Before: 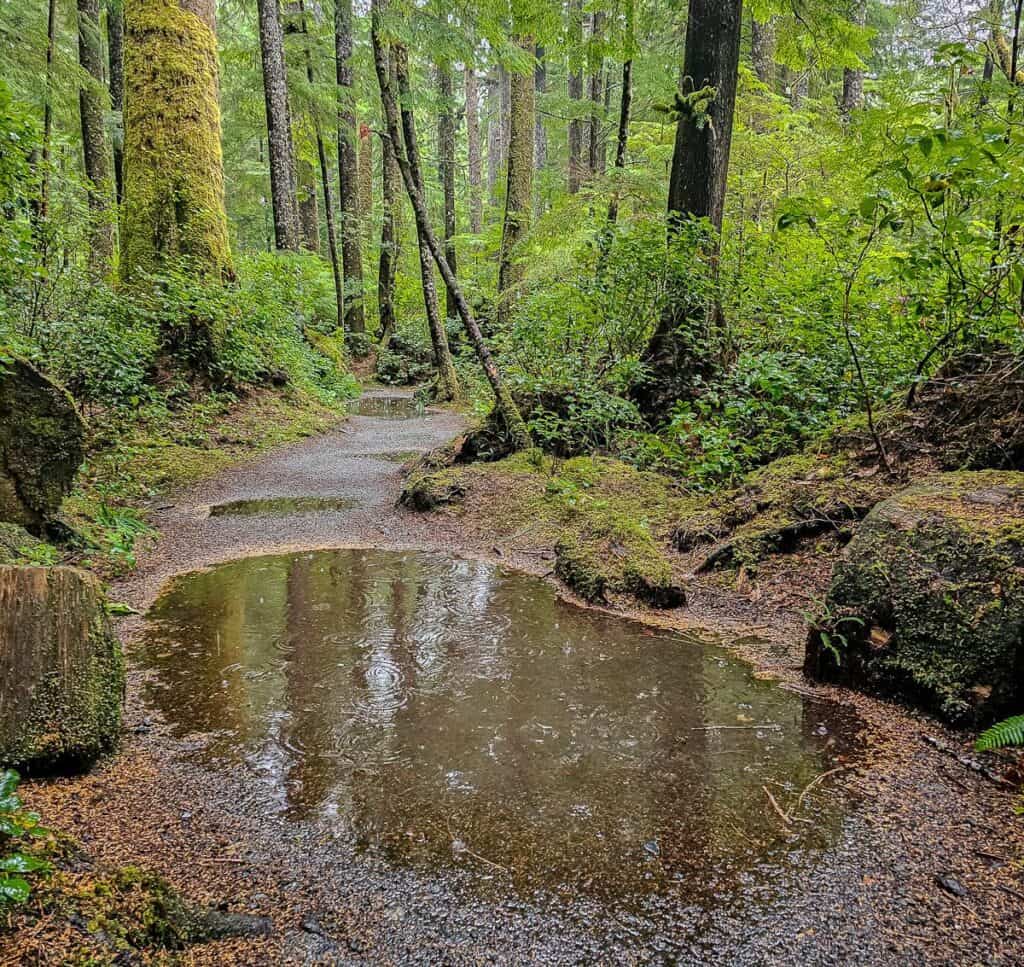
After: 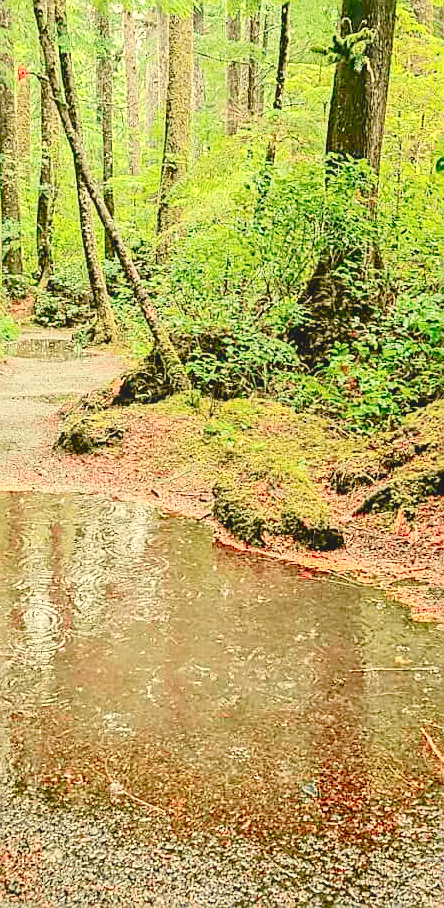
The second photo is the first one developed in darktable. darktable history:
levels: levels [0.008, 0.318, 0.836]
tone curve: curves: ch0 [(0.003, 0) (0.066, 0.031) (0.163, 0.112) (0.264, 0.238) (0.395, 0.408) (0.517, 0.56) (0.684, 0.734) (0.791, 0.814) (1, 1)]; ch1 [(0, 0) (0.164, 0.115) (0.337, 0.332) (0.39, 0.398) (0.464, 0.461) (0.501, 0.5) (0.507, 0.5) (0.534, 0.532) (0.577, 0.59) (0.652, 0.681) (0.733, 0.749) (0.811, 0.796) (1, 1)]; ch2 [(0, 0) (0.337, 0.382) (0.464, 0.476) (0.501, 0.5) (0.527, 0.54) (0.551, 0.565) (0.6, 0.59) (0.687, 0.675) (1, 1)], color space Lab, independent channels, preserve colors none
white balance: red 1.08, blue 0.791
local contrast: highlights 68%, shadows 68%, detail 82%, midtone range 0.325
crop: left 33.452%, top 6.025%, right 23.155%
color zones: curves: ch1 [(0.25, 0.5) (0.747, 0.71)]
sharpen: on, module defaults
